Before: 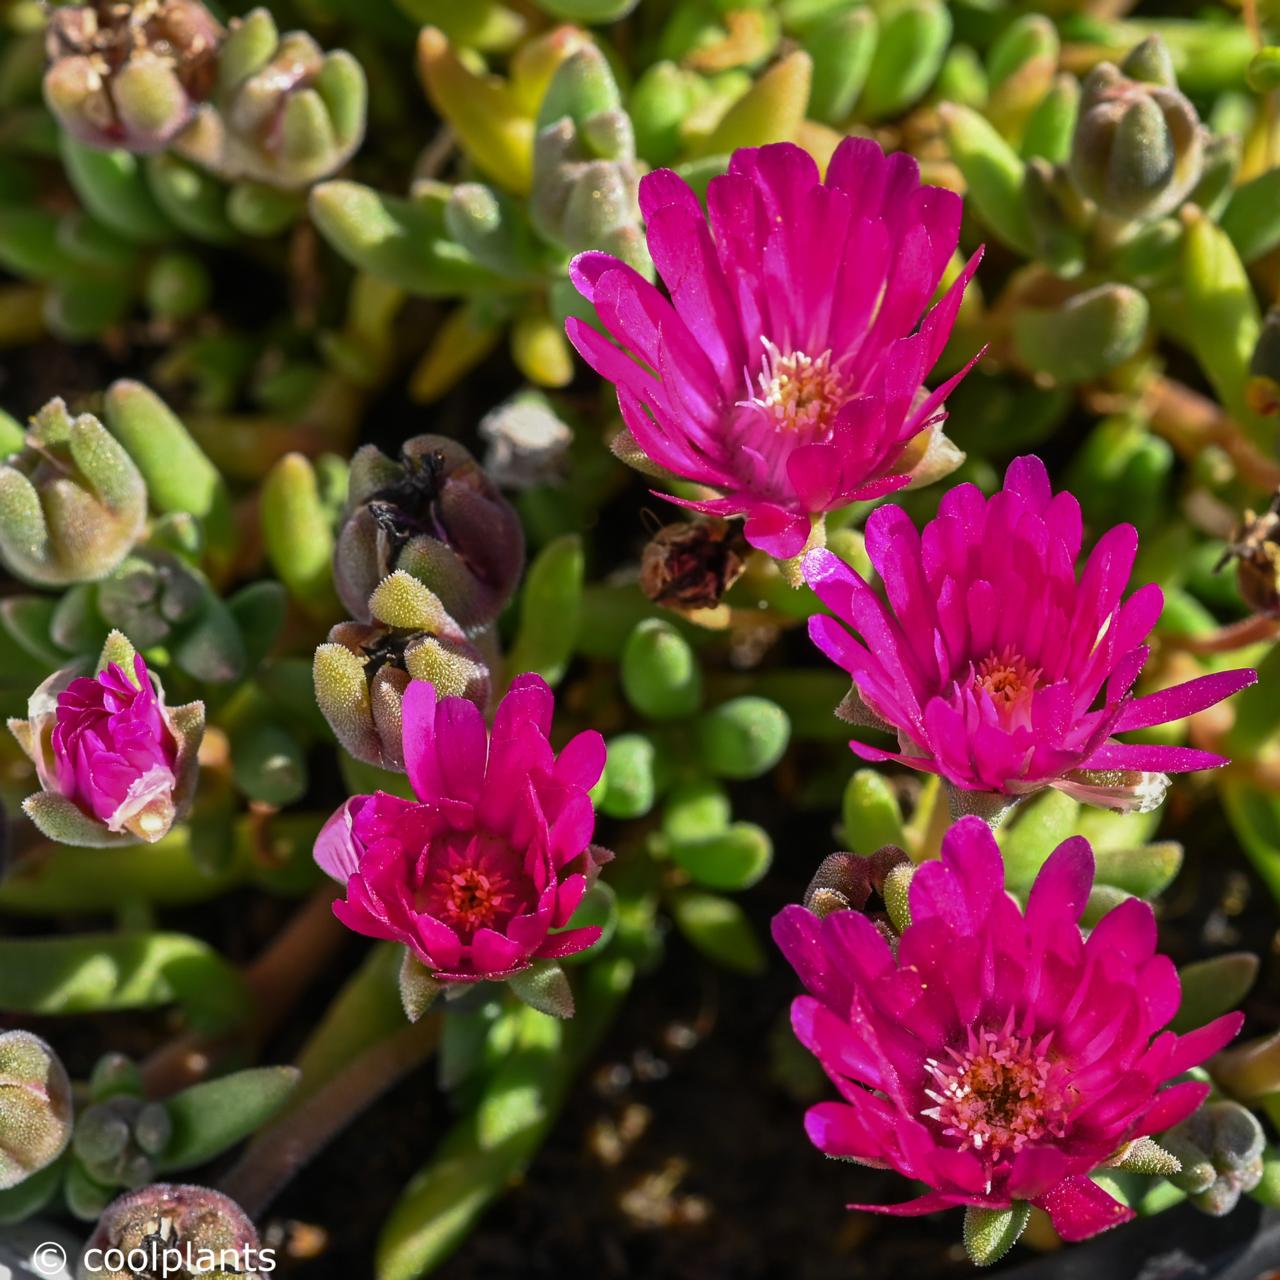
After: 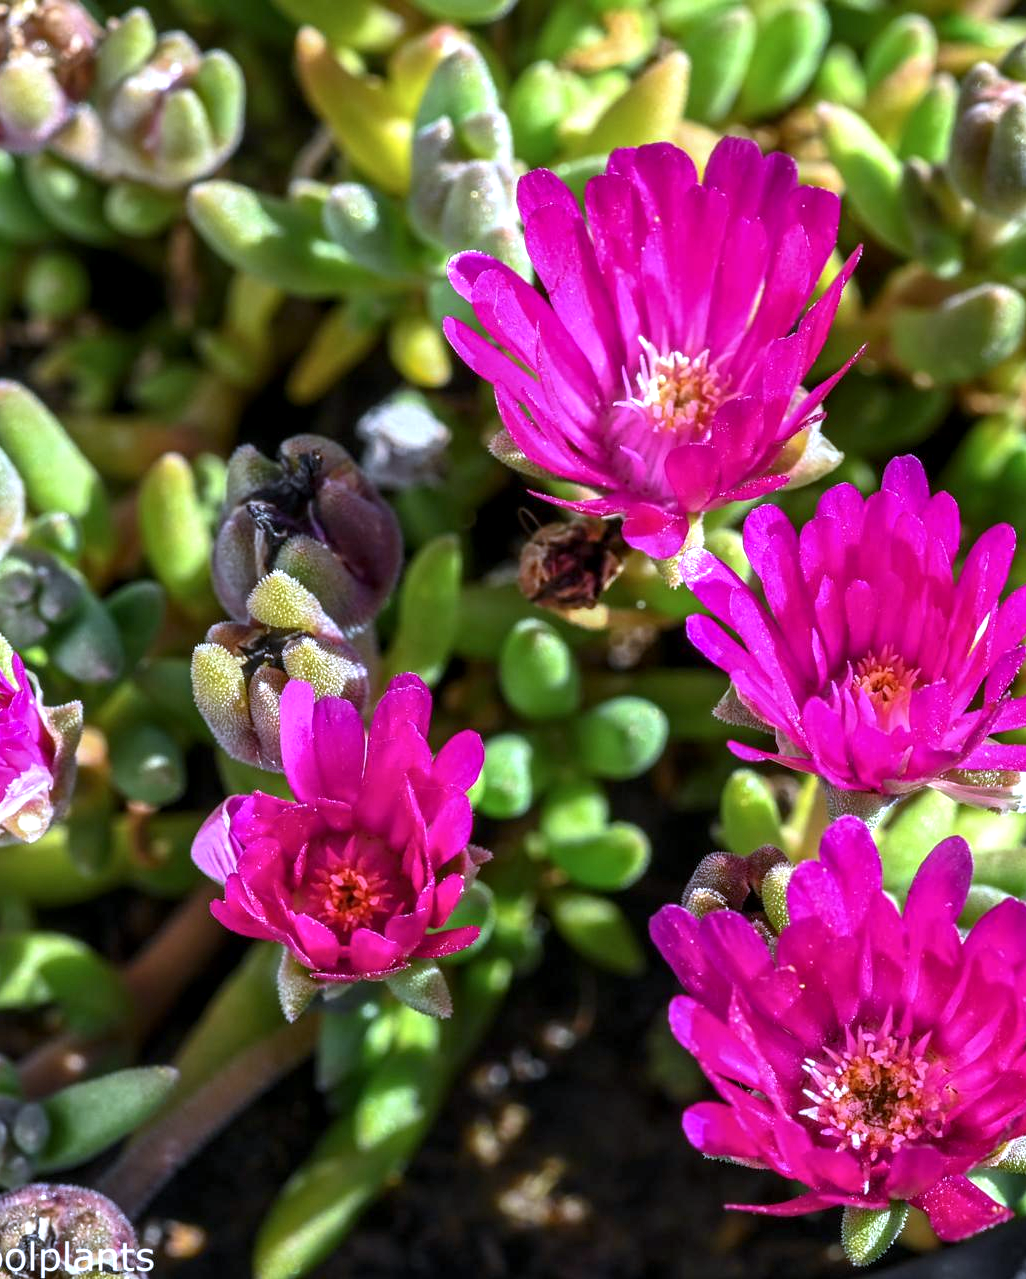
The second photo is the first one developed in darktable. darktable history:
exposure: exposure 0.657 EV, compensate highlight preservation false
color calibration: illuminant as shot in camera, x 0.358, y 0.373, temperature 4628.91 K
rgb levels: preserve colors max RGB
white balance: red 0.926, green 1.003, blue 1.133
crop and rotate: left 9.597%, right 10.195%
local contrast: on, module defaults
